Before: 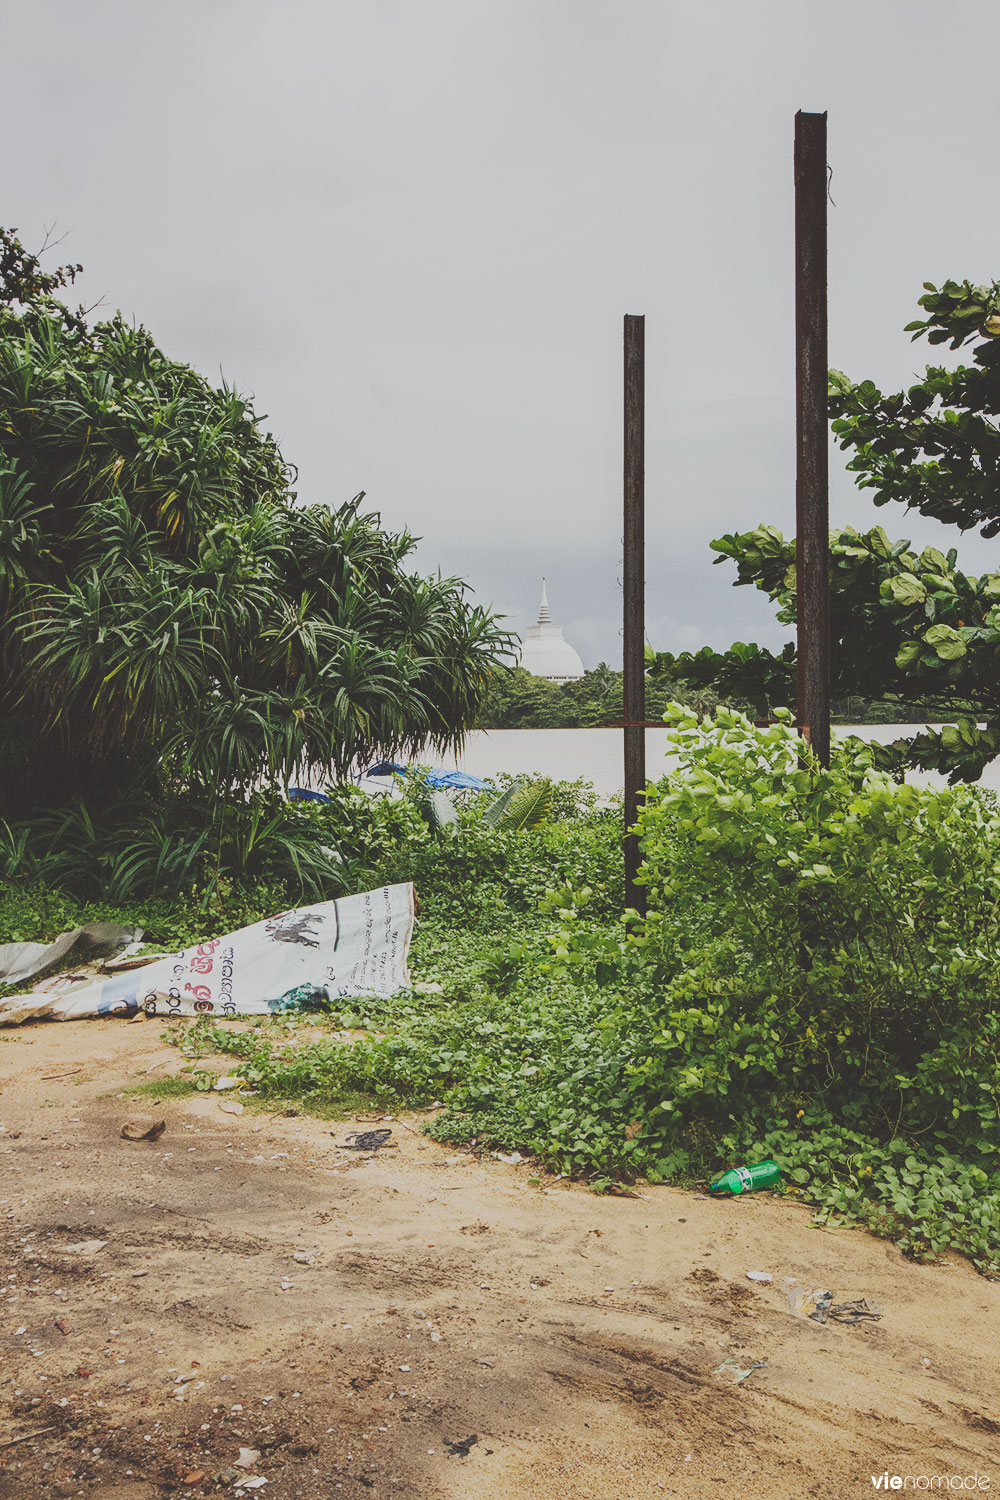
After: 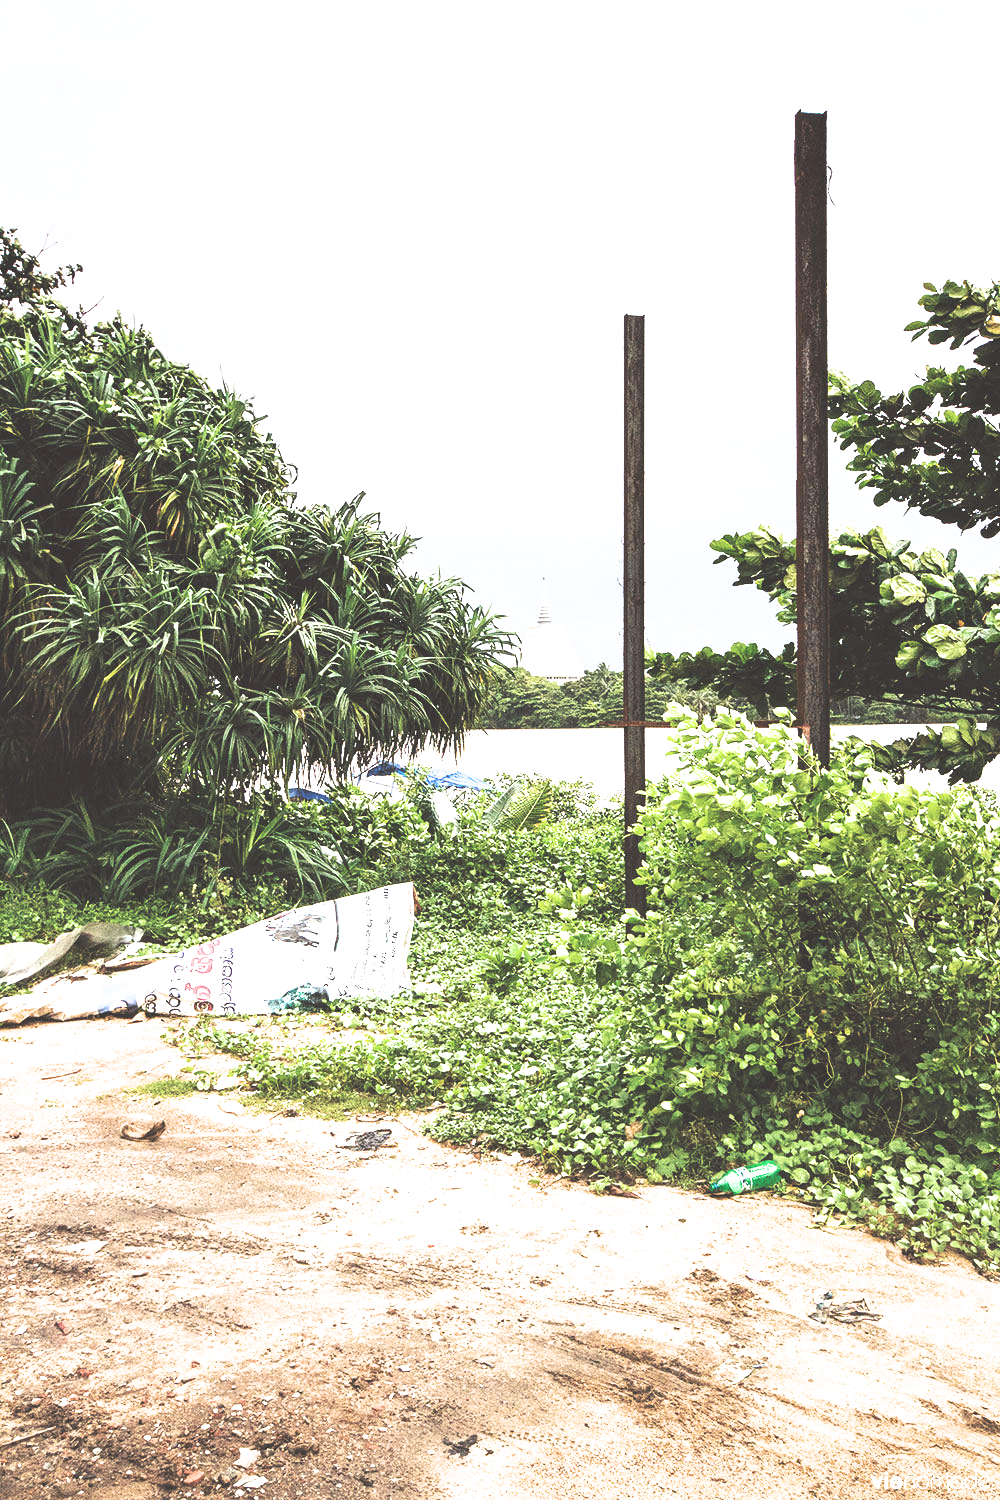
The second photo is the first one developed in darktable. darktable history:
exposure: black level correction 0, exposure 1.2 EV, compensate exposure bias true, compensate highlight preservation false
filmic rgb: black relative exposure -8.73 EV, white relative exposure 2.72 EV, target black luminance 0%, hardness 6.25, latitude 77.33%, contrast 1.326, shadows ↔ highlights balance -0.311%, color science v6 (2022)
